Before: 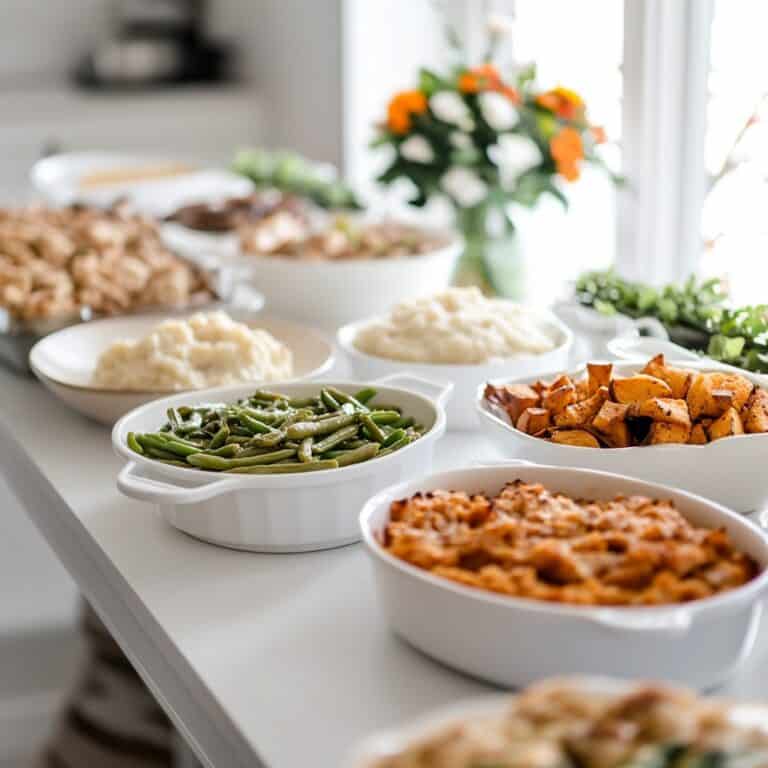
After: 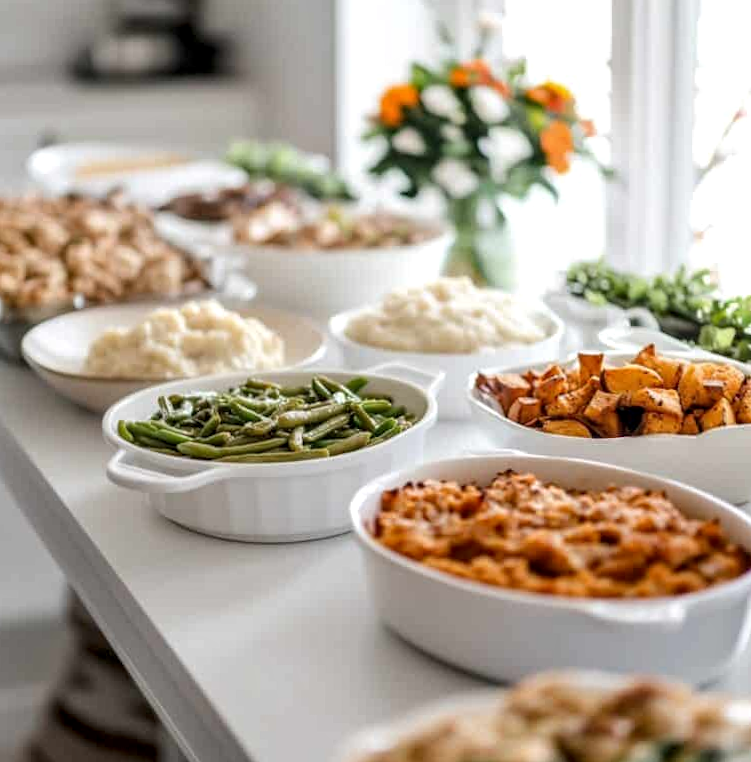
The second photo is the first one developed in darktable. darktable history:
local contrast: on, module defaults
rotate and perspective: rotation 0.226°, lens shift (vertical) -0.042, crop left 0.023, crop right 0.982, crop top 0.006, crop bottom 0.994
